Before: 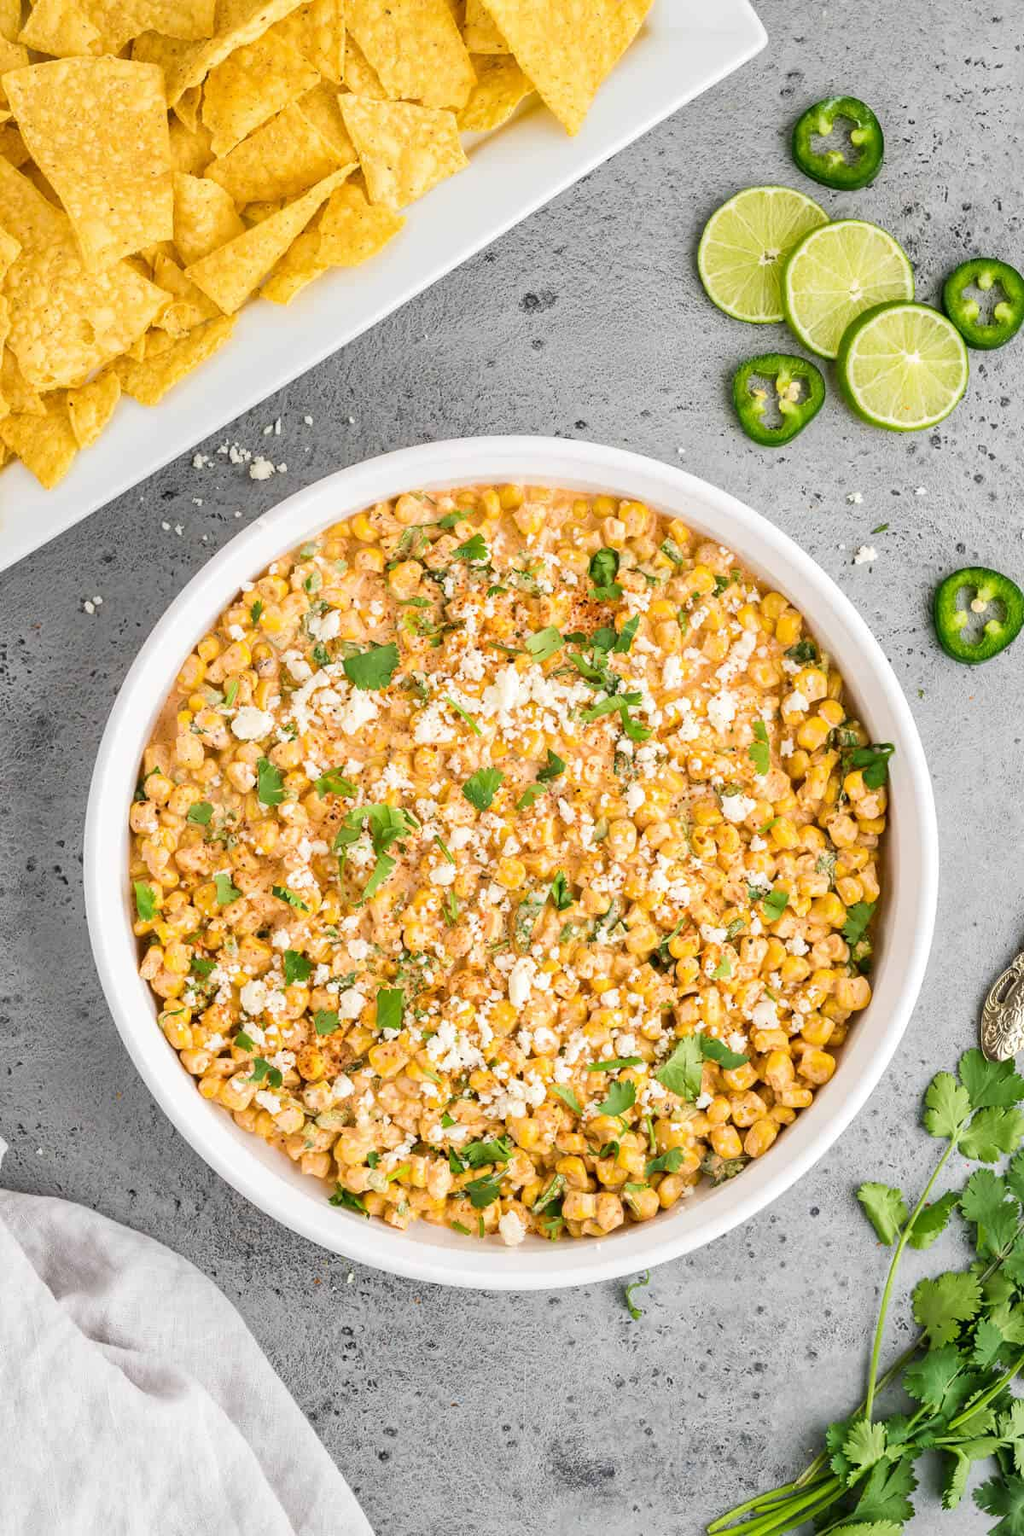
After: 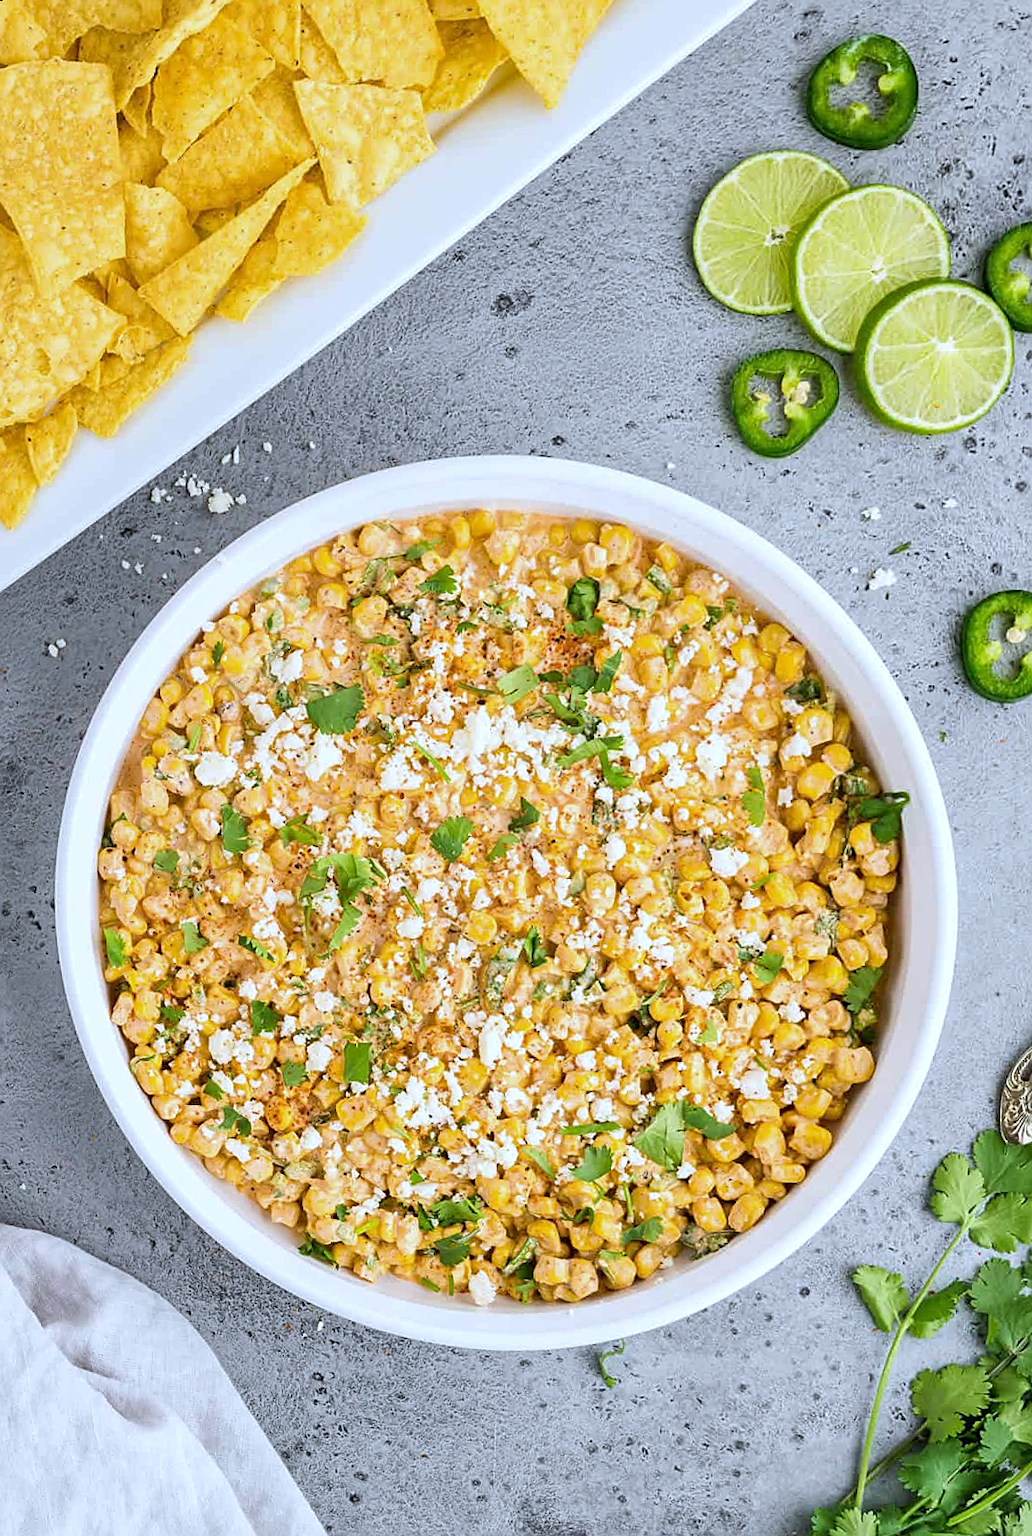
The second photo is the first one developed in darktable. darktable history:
rotate and perspective: rotation 0.062°, lens shift (vertical) 0.115, lens shift (horizontal) -0.133, crop left 0.047, crop right 0.94, crop top 0.061, crop bottom 0.94
white balance: red 0.931, blue 1.11
local contrast: mode bilateral grid, contrast 15, coarseness 36, detail 105%, midtone range 0.2
sharpen: on, module defaults
